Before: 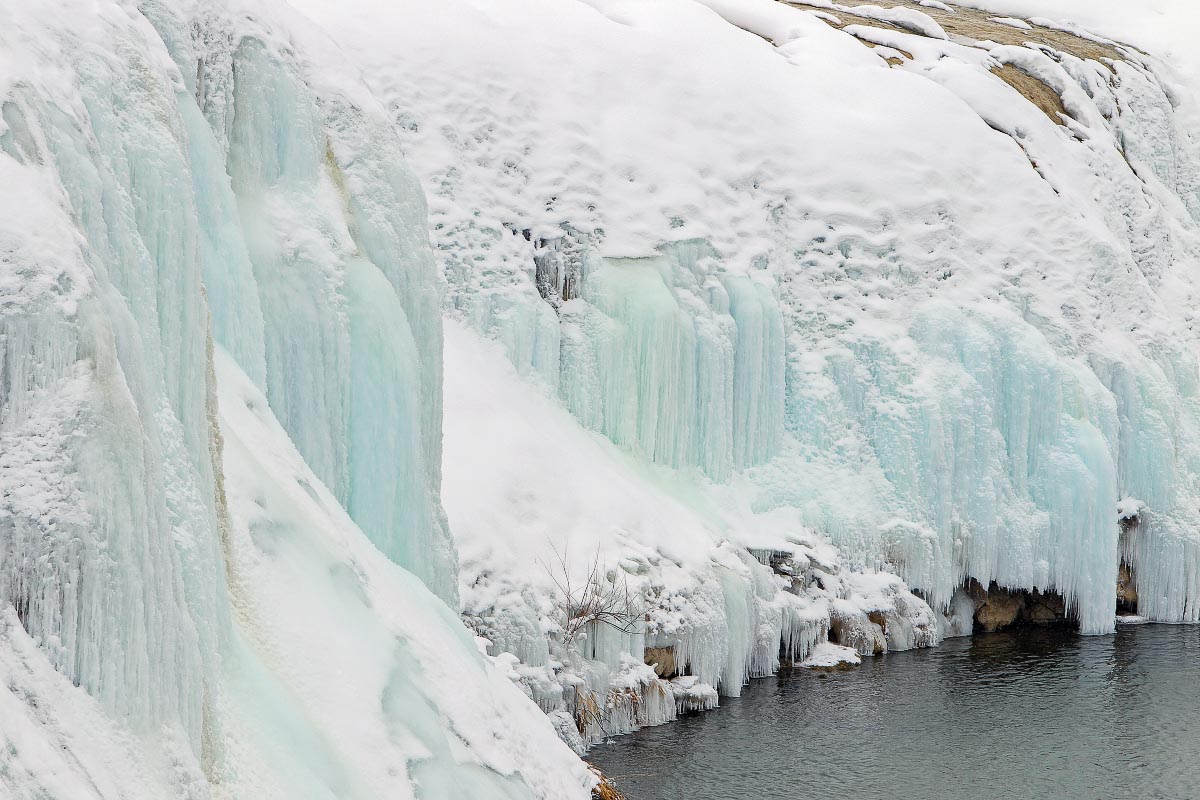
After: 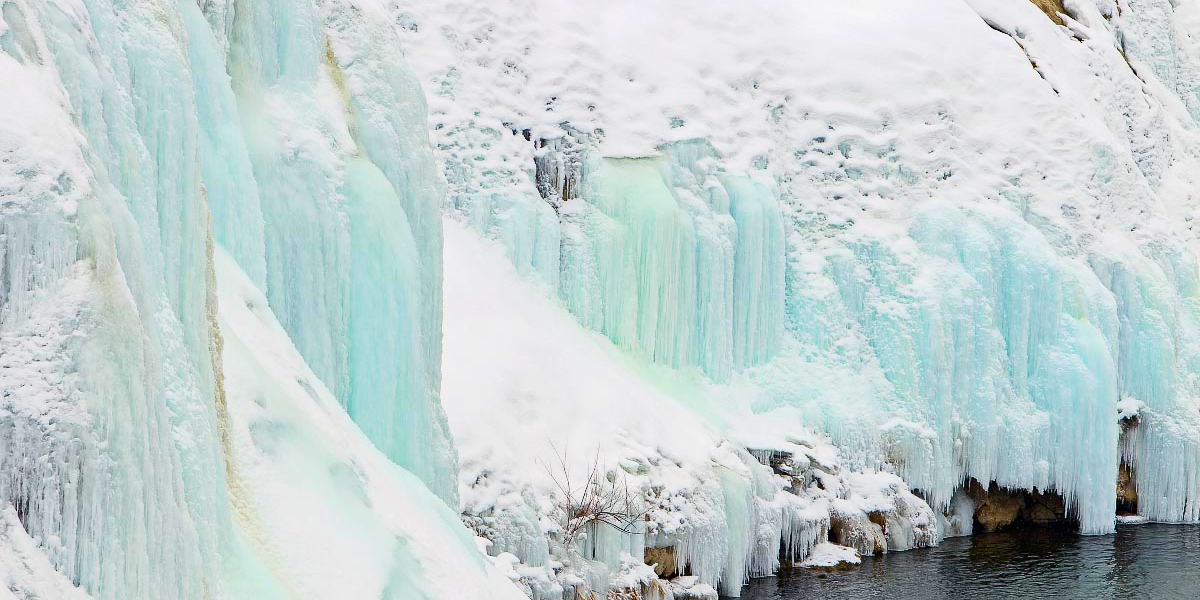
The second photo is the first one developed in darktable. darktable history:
crop and rotate: top 12.5%, bottom 12.5%
velvia: on, module defaults
contrast brightness saturation: contrast 0.18, saturation 0.3
